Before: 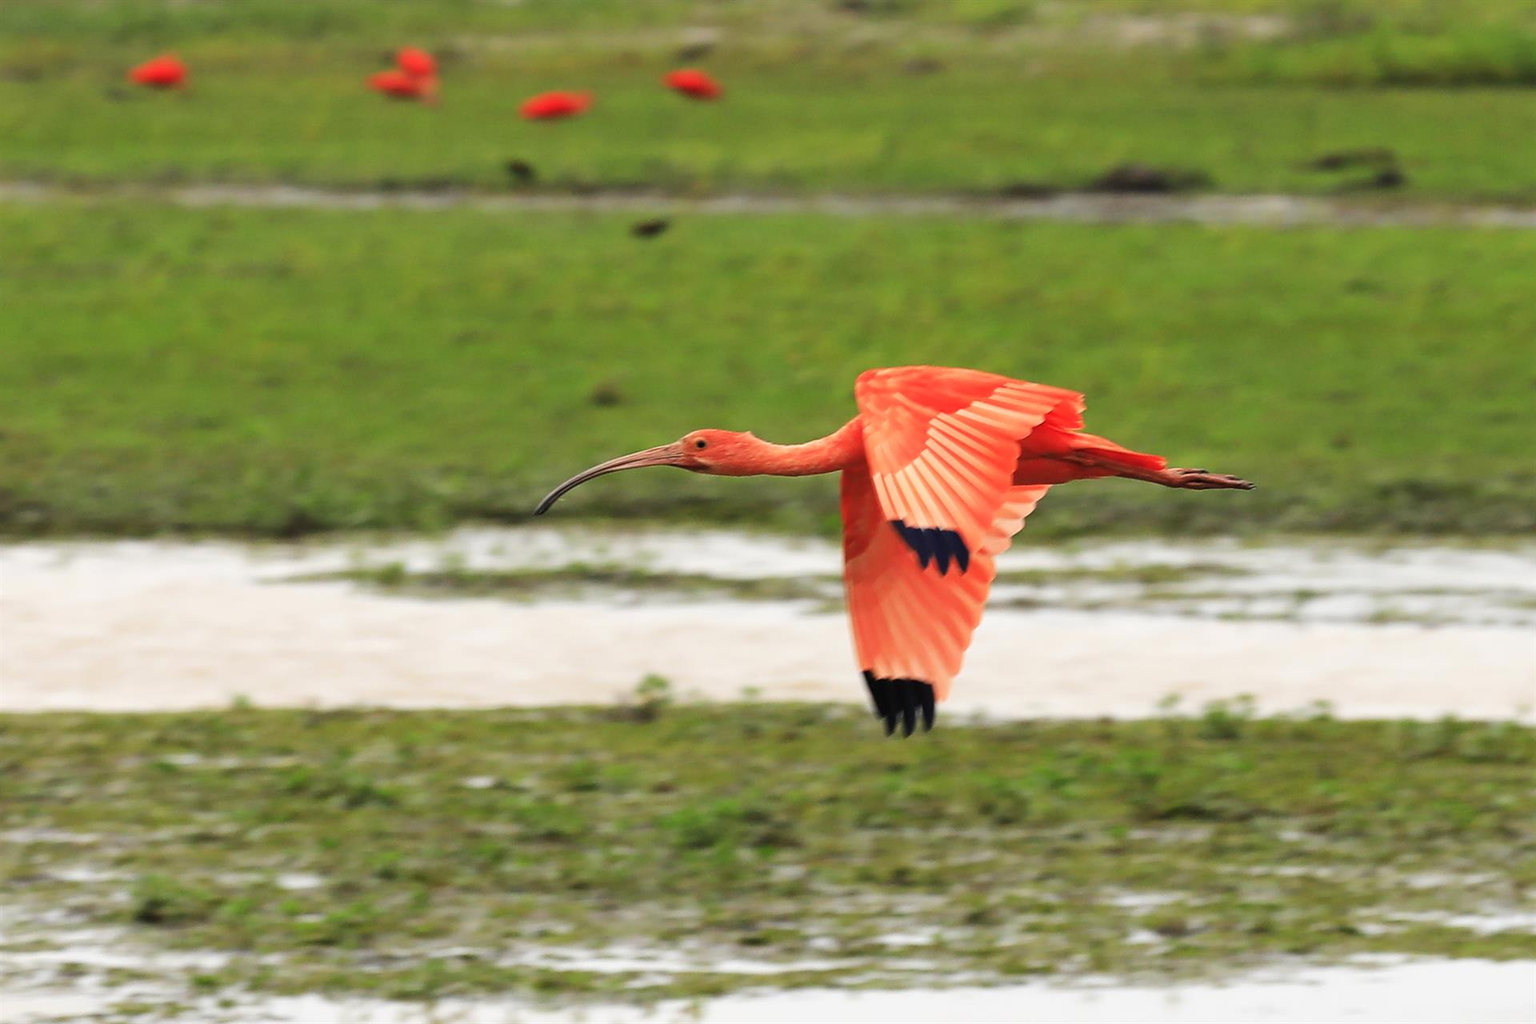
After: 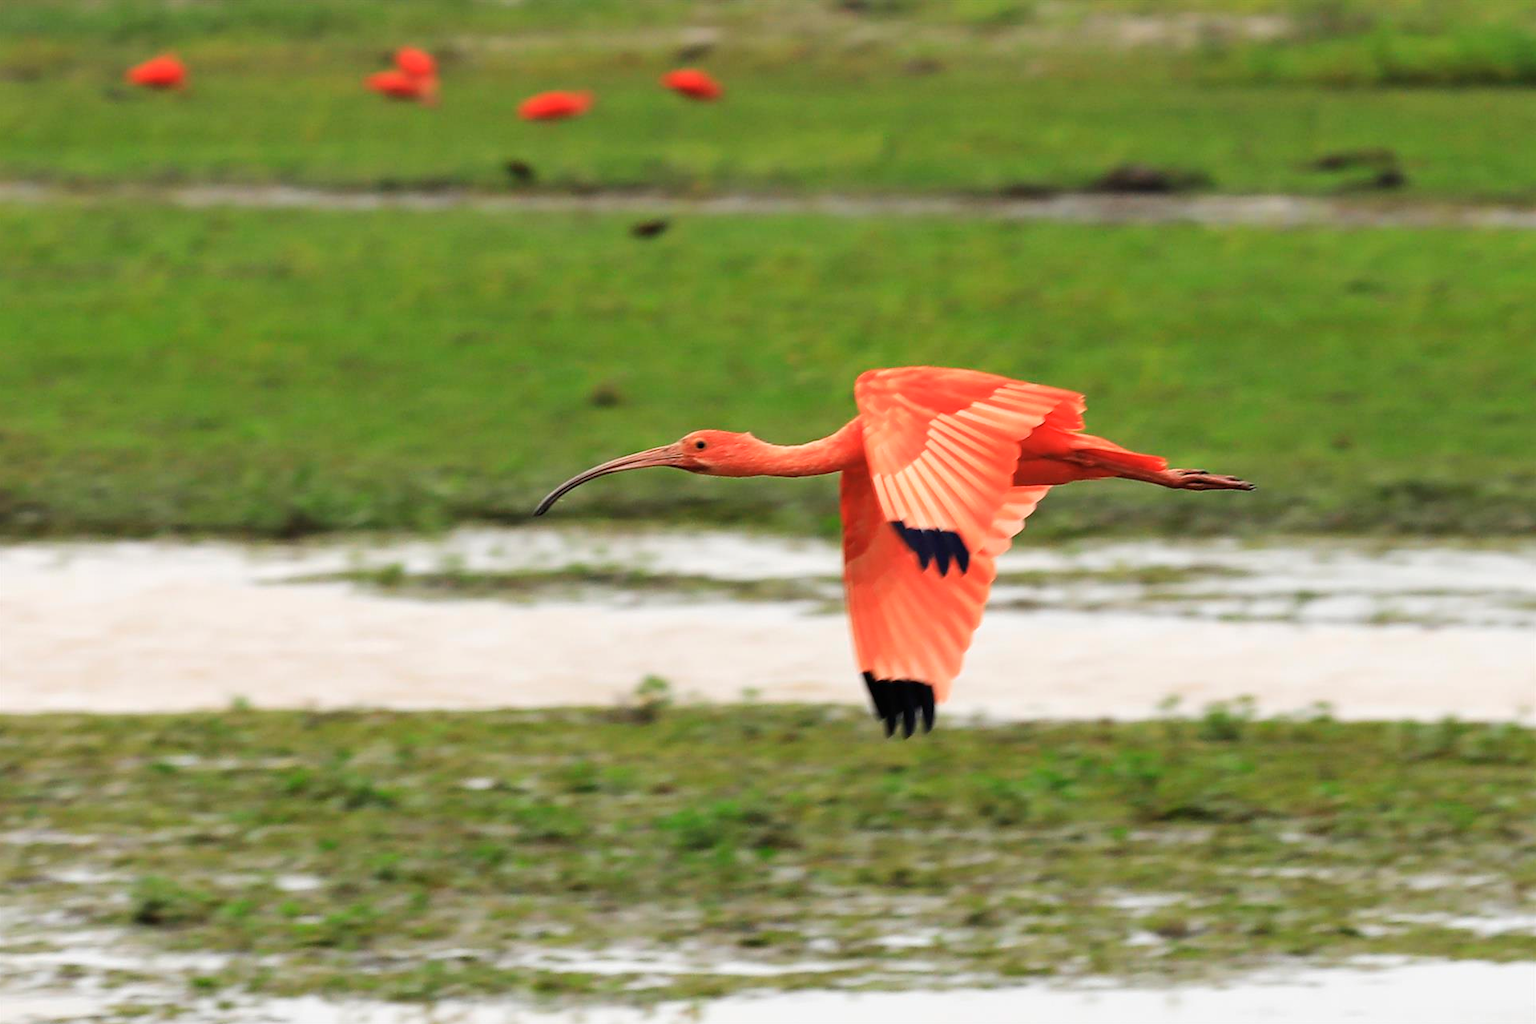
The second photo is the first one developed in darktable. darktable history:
contrast brightness saturation: saturation -0.069
crop and rotate: left 0.132%, bottom 0.008%
